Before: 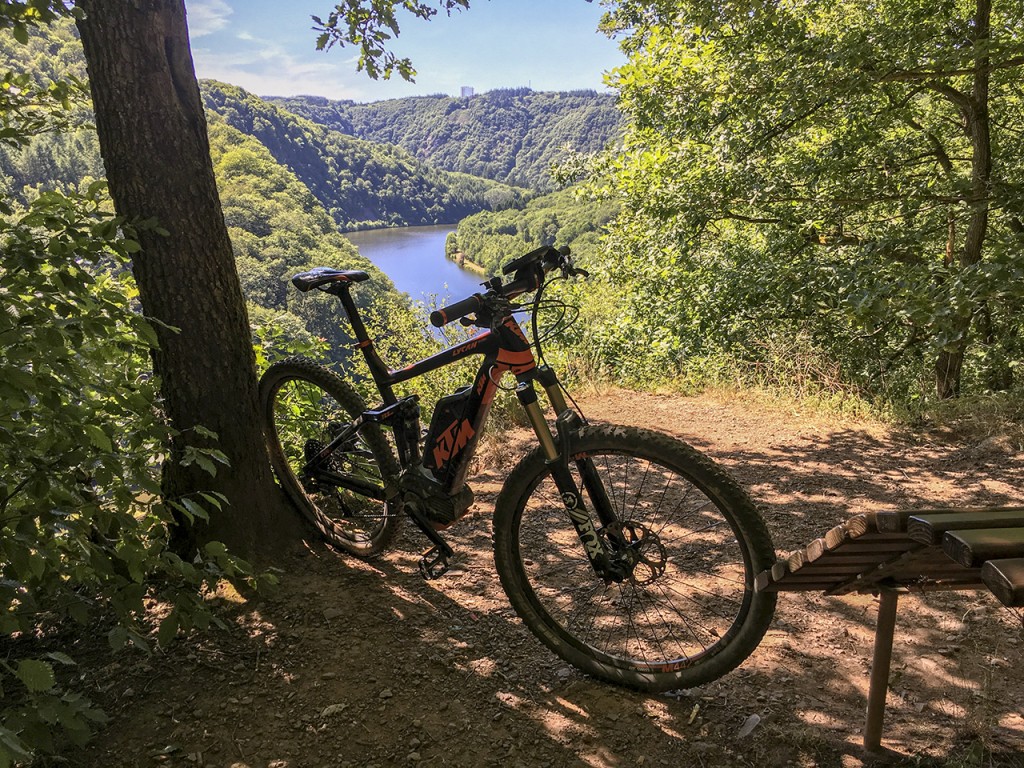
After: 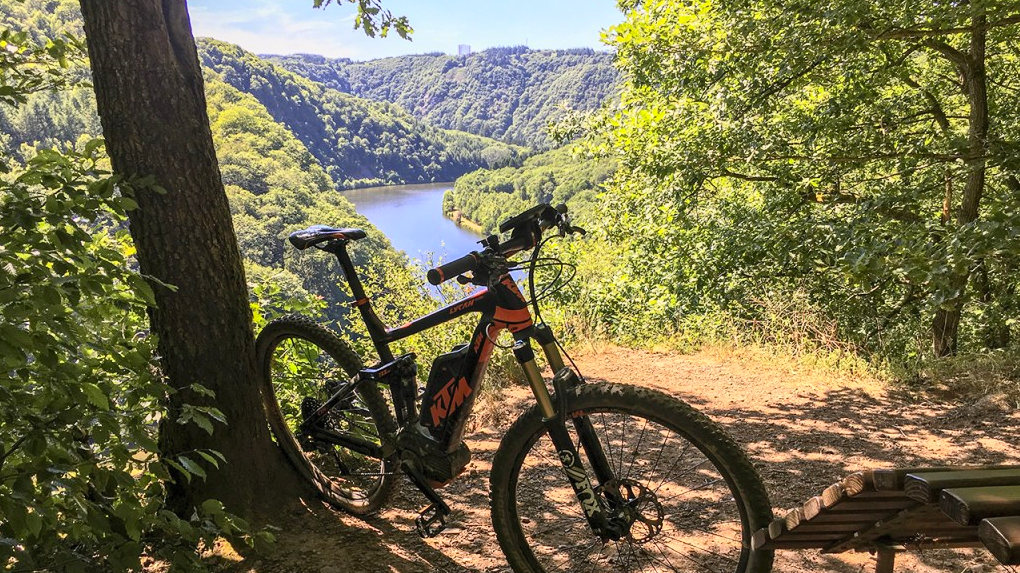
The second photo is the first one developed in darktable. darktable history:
crop: left 0.387%, top 5.469%, bottom 19.809%
contrast brightness saturation: contrast 0.2, brightness 0.16, saturation 0.22
